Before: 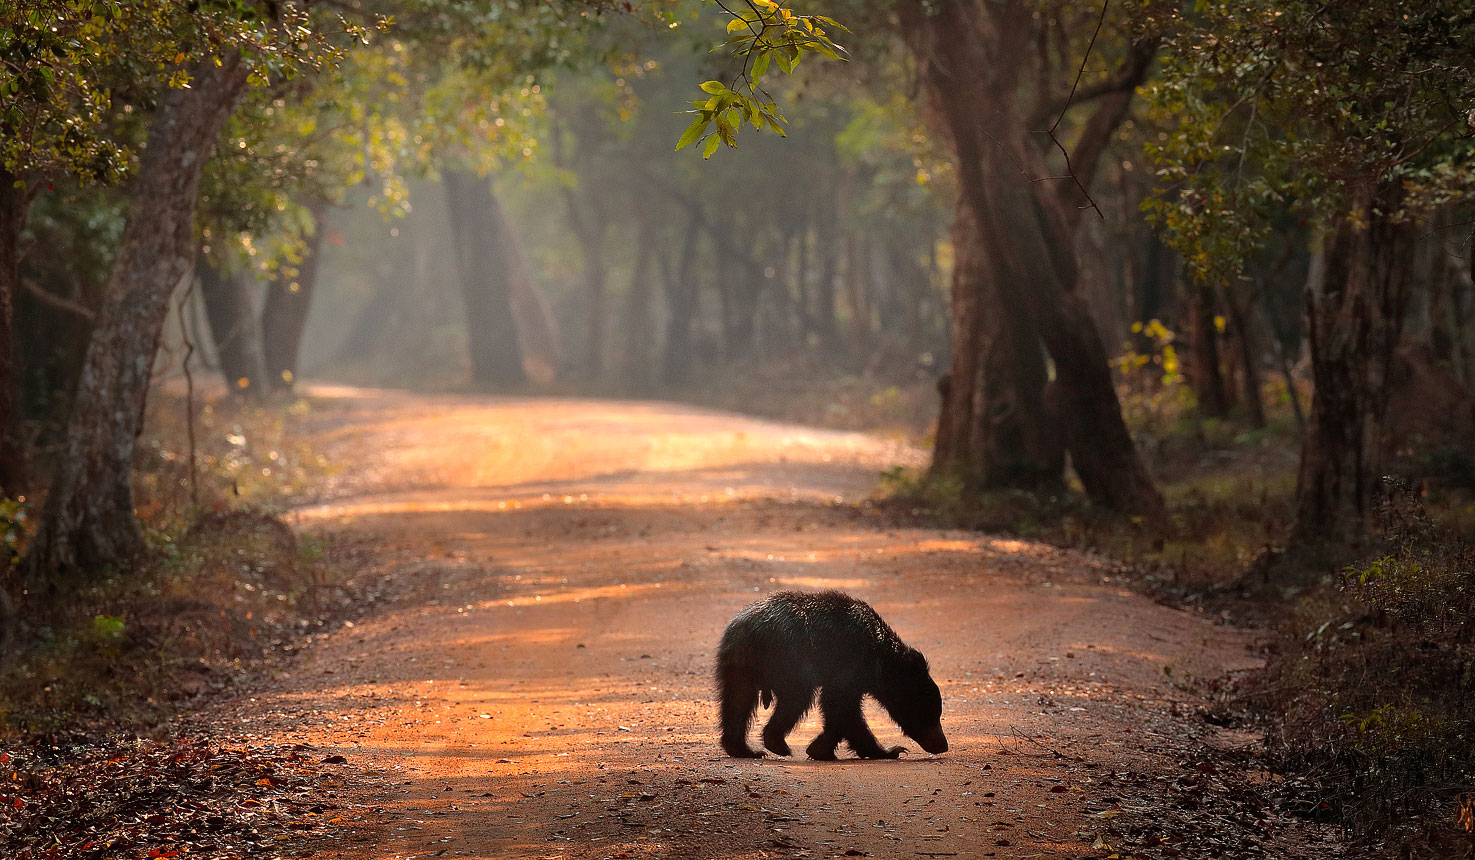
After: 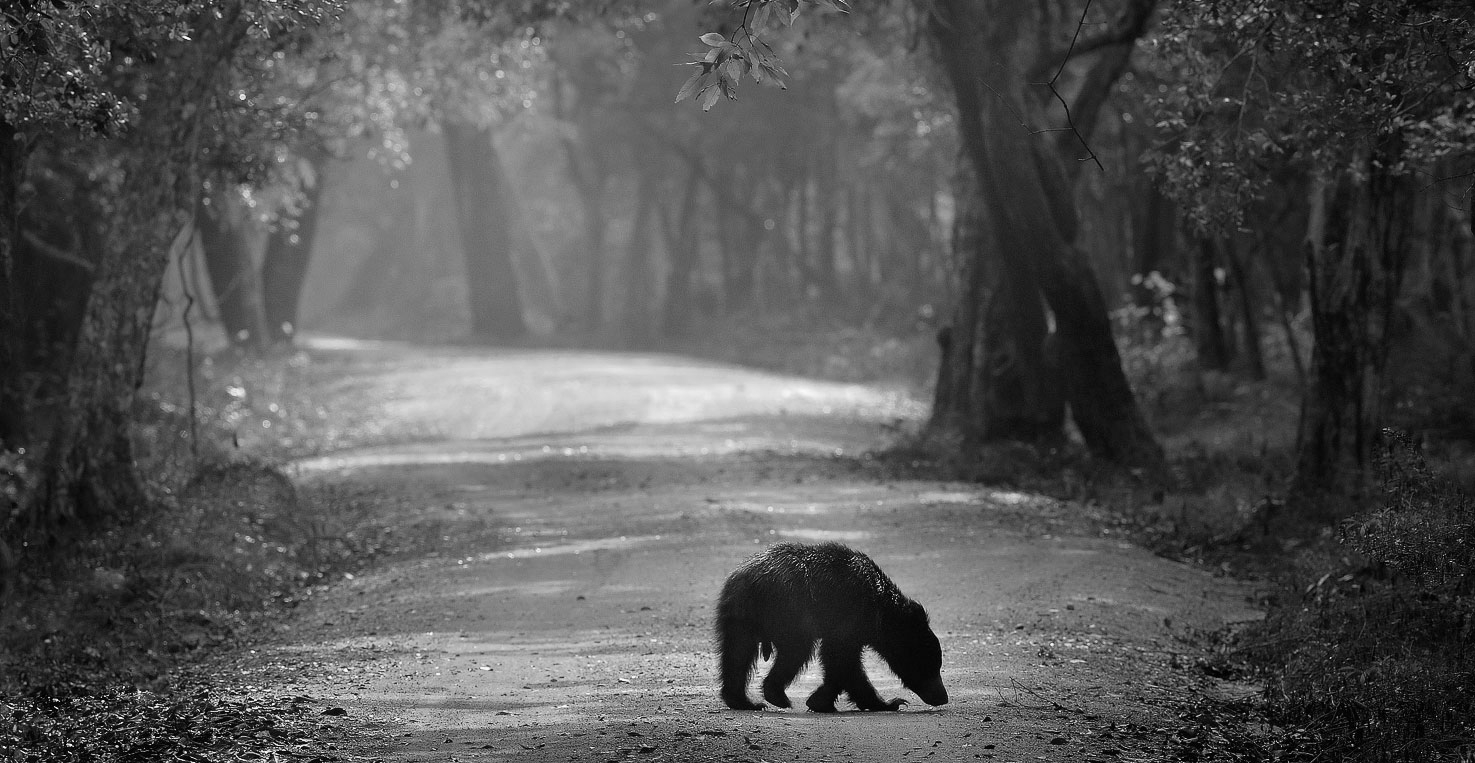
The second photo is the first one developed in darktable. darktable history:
monochrome: on, module defaults
rotate and perspective: automatic cropping off
white balance: red 0.978, blue 0.999
crop and rotate: top 5.609%, bottom 5.609%
